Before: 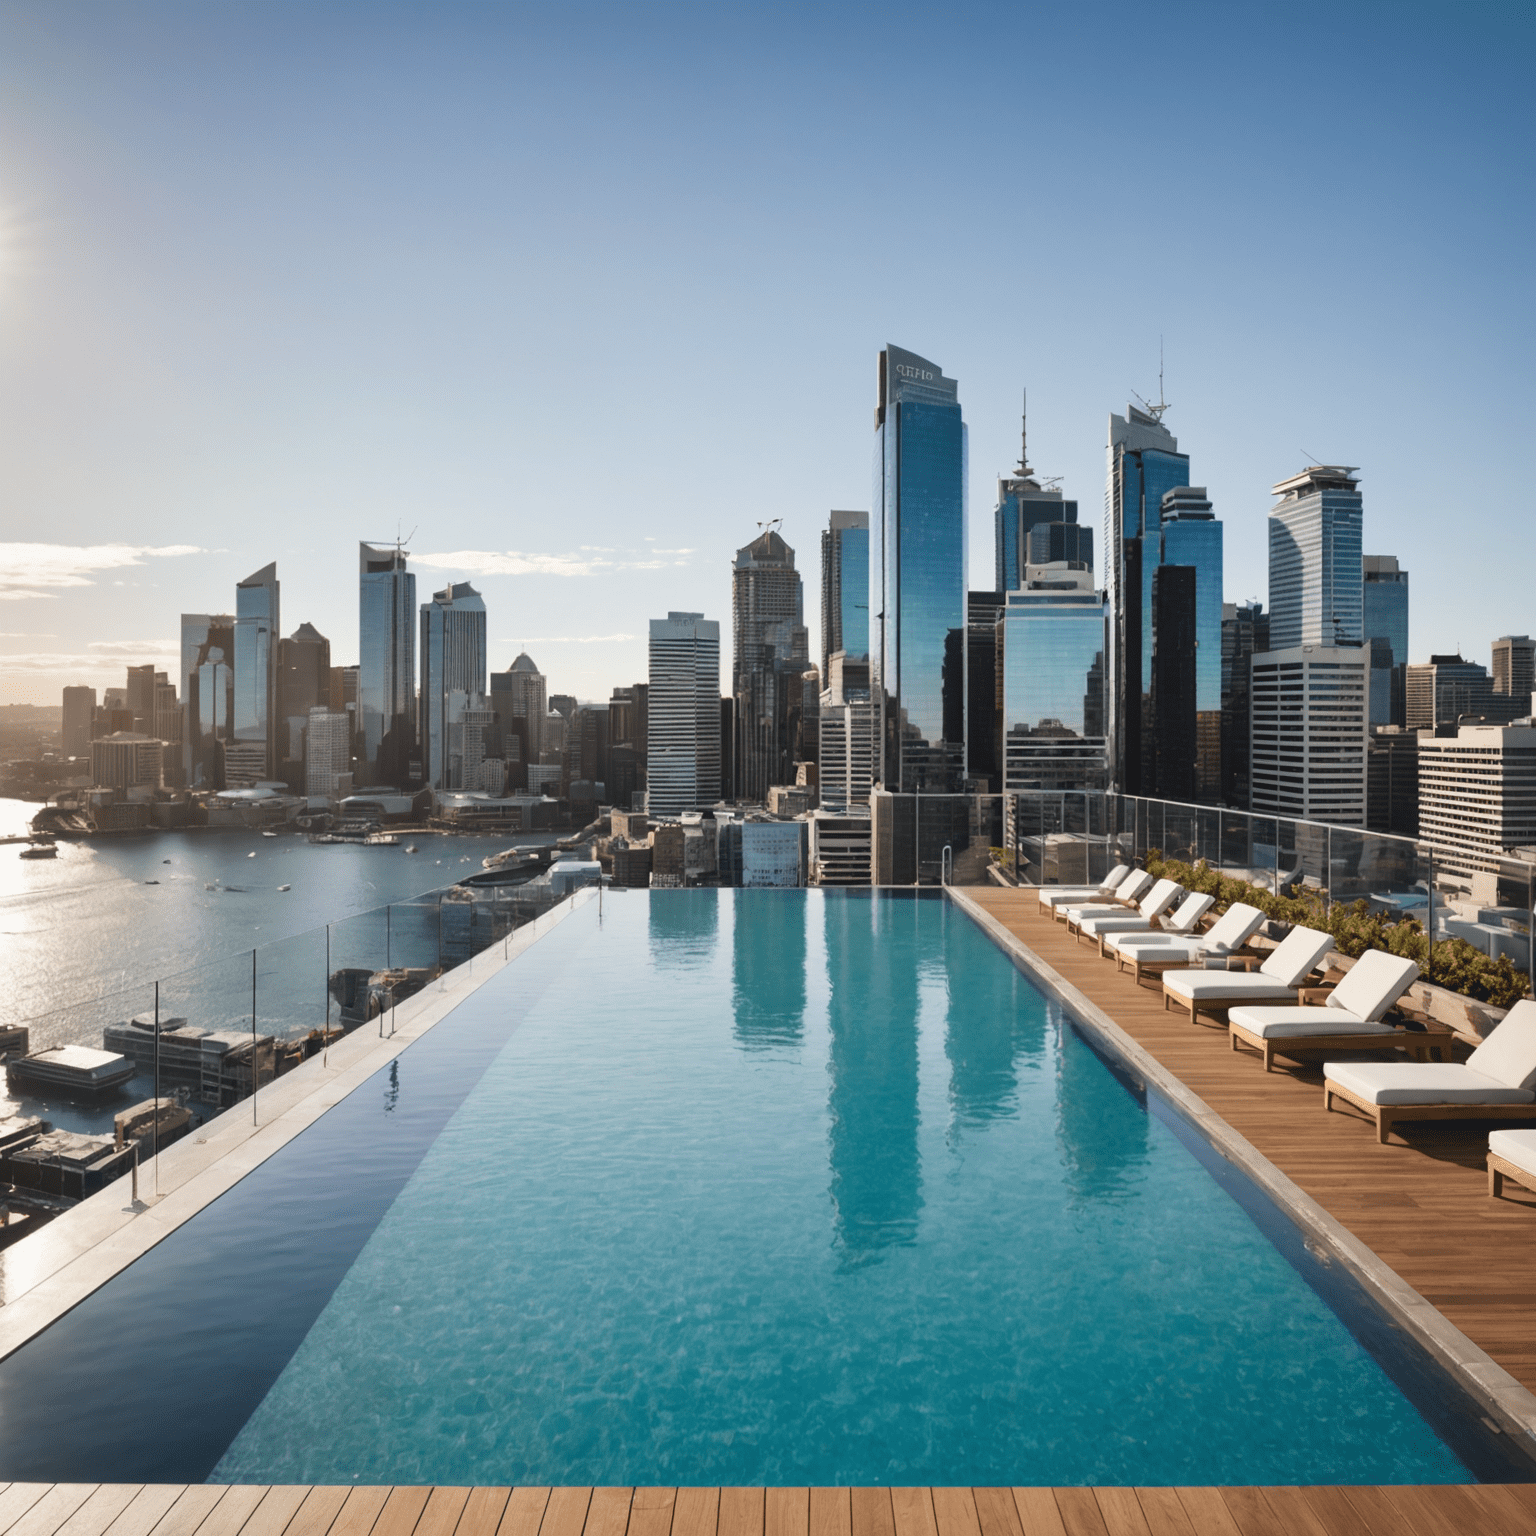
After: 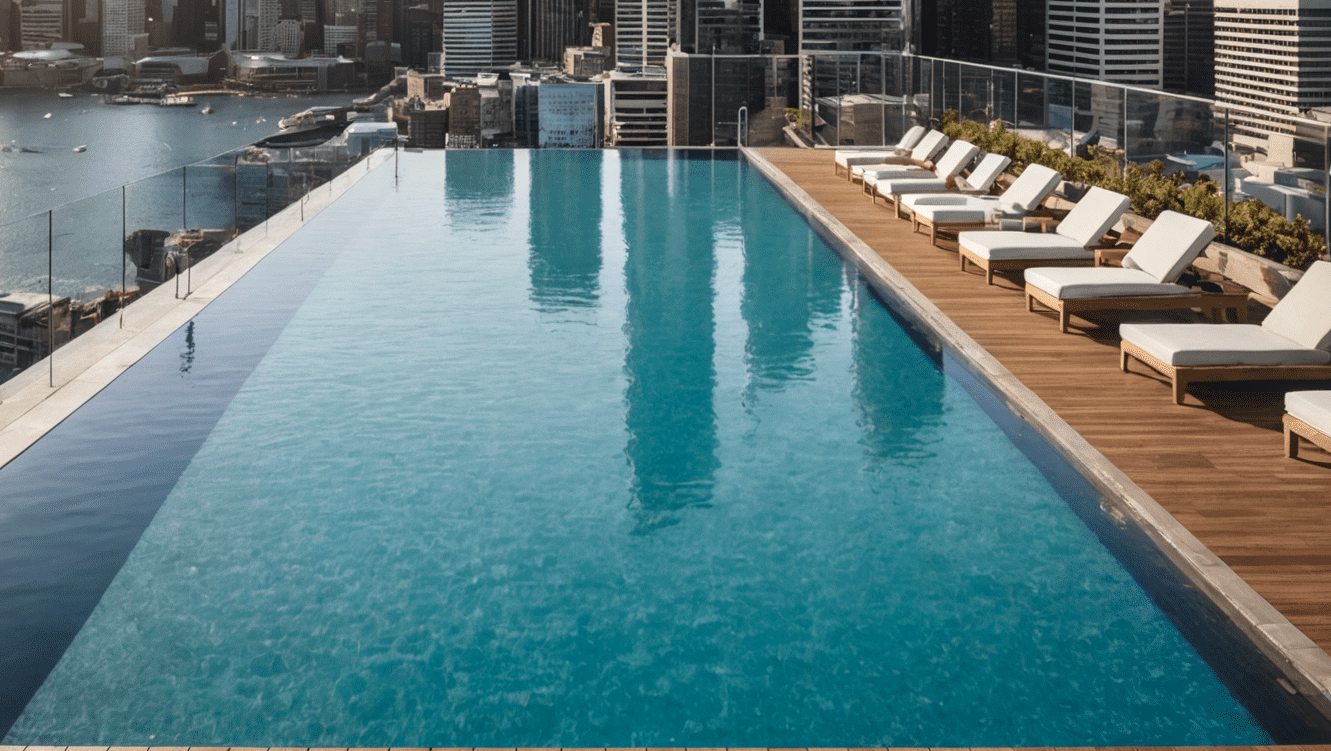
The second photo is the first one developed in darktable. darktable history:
crop and rotate: left 13.306%, top 48.129%, bottom 2.928%
local contrast: on, module defaults
